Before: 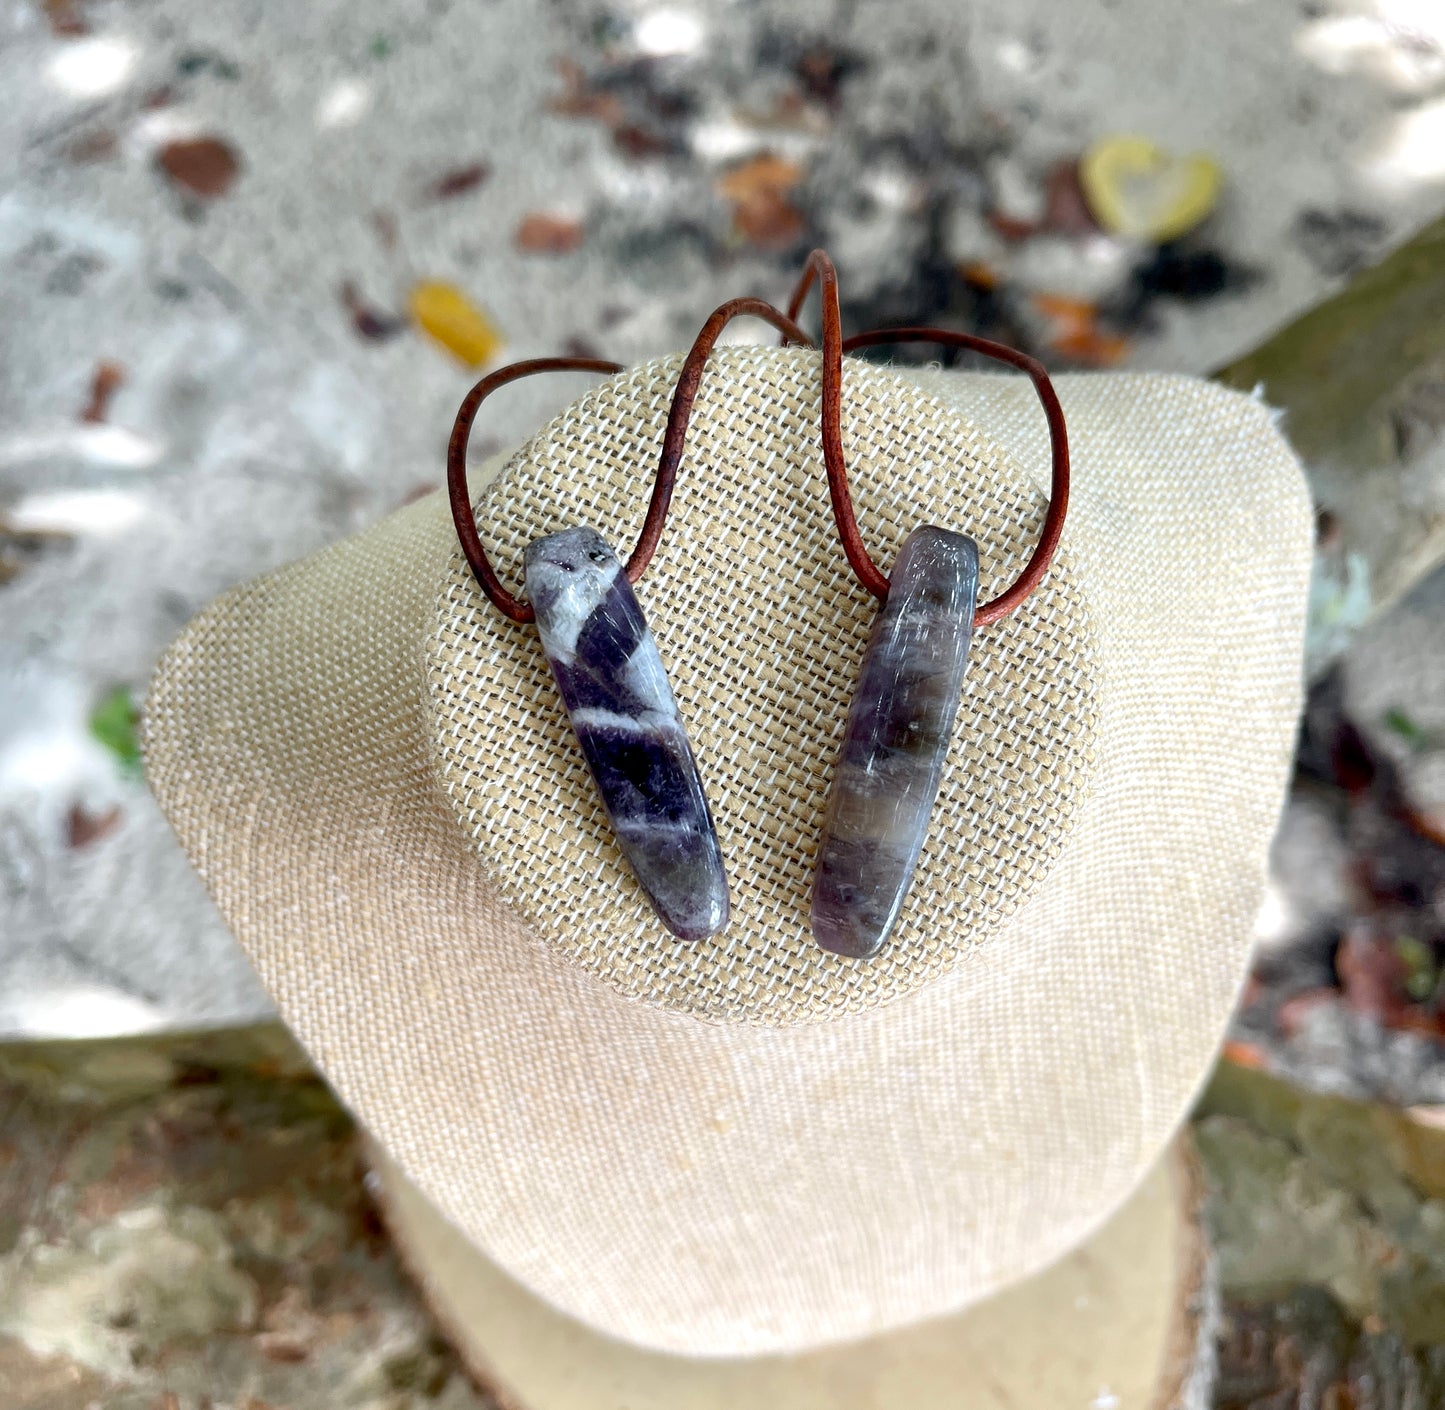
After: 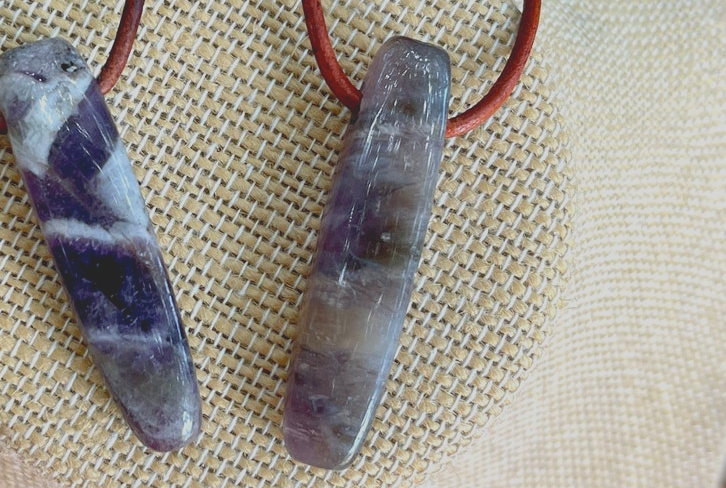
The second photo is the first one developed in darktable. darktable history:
contrast brightness saturation: contrast -0.28
crop: left 36.607%, top 34.735%, right 13.146%, bottom 30.611%
